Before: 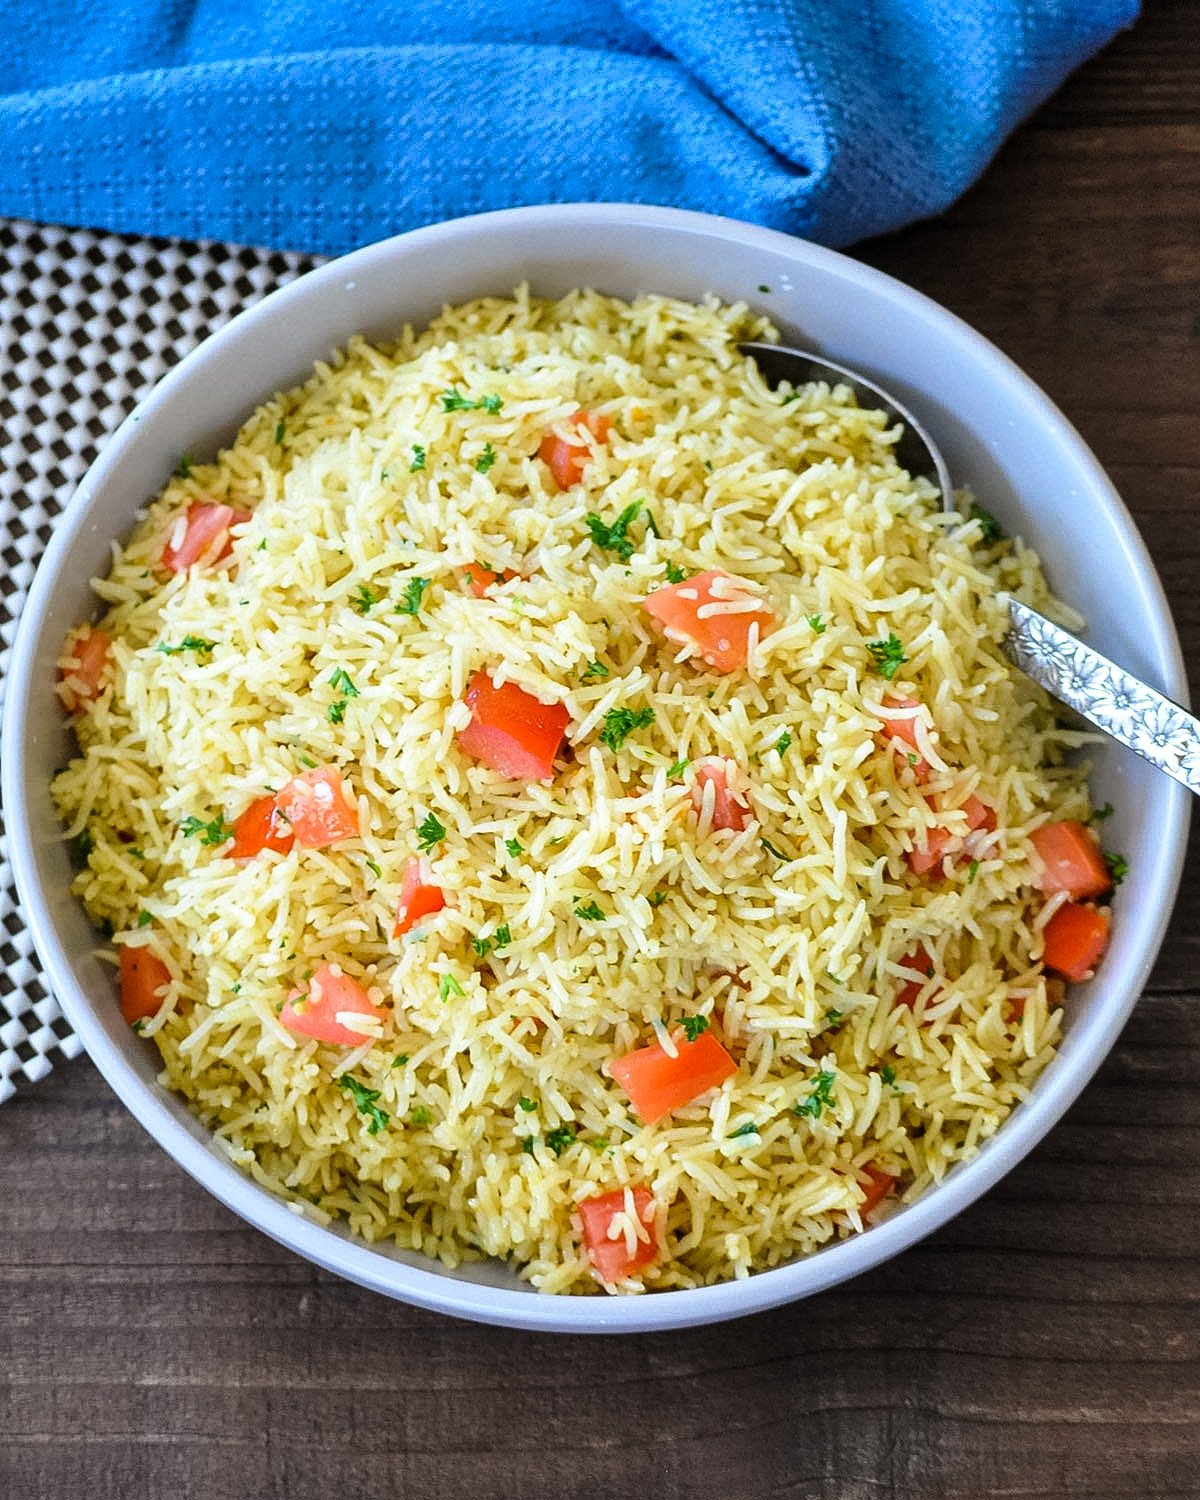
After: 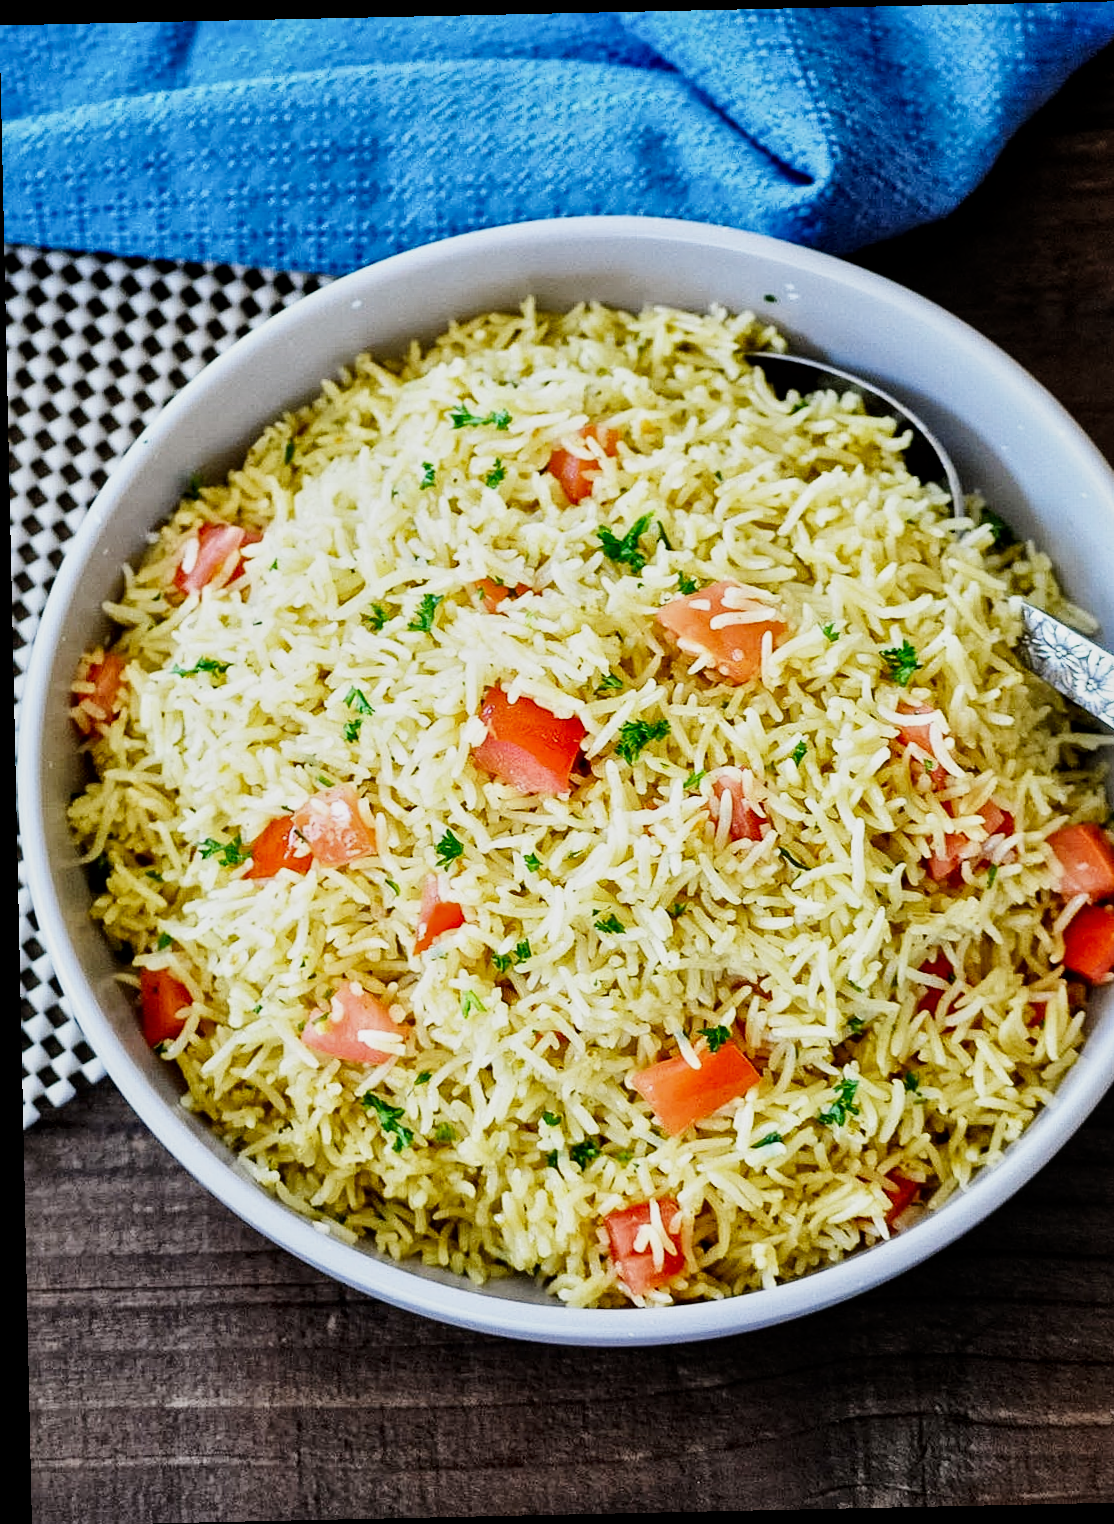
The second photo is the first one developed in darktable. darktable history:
rotate and perspective: rotation -1.24°, automatic cropping off
sigmoid: contrast 1.7, skew -0.2, preserve hue 0%, red attenuation 0.1, red rotation 0.035, green attenuation 0.1, green rotation -0.017, blue attenuation 0.15, blue rotation -0.052, base primaries Rec2020
local contrast: mode bilateral grid, contrast 20, coarseness 20, detail 150%, midtone range 0.2
crop: right 9.509%, bottom 0.031%
